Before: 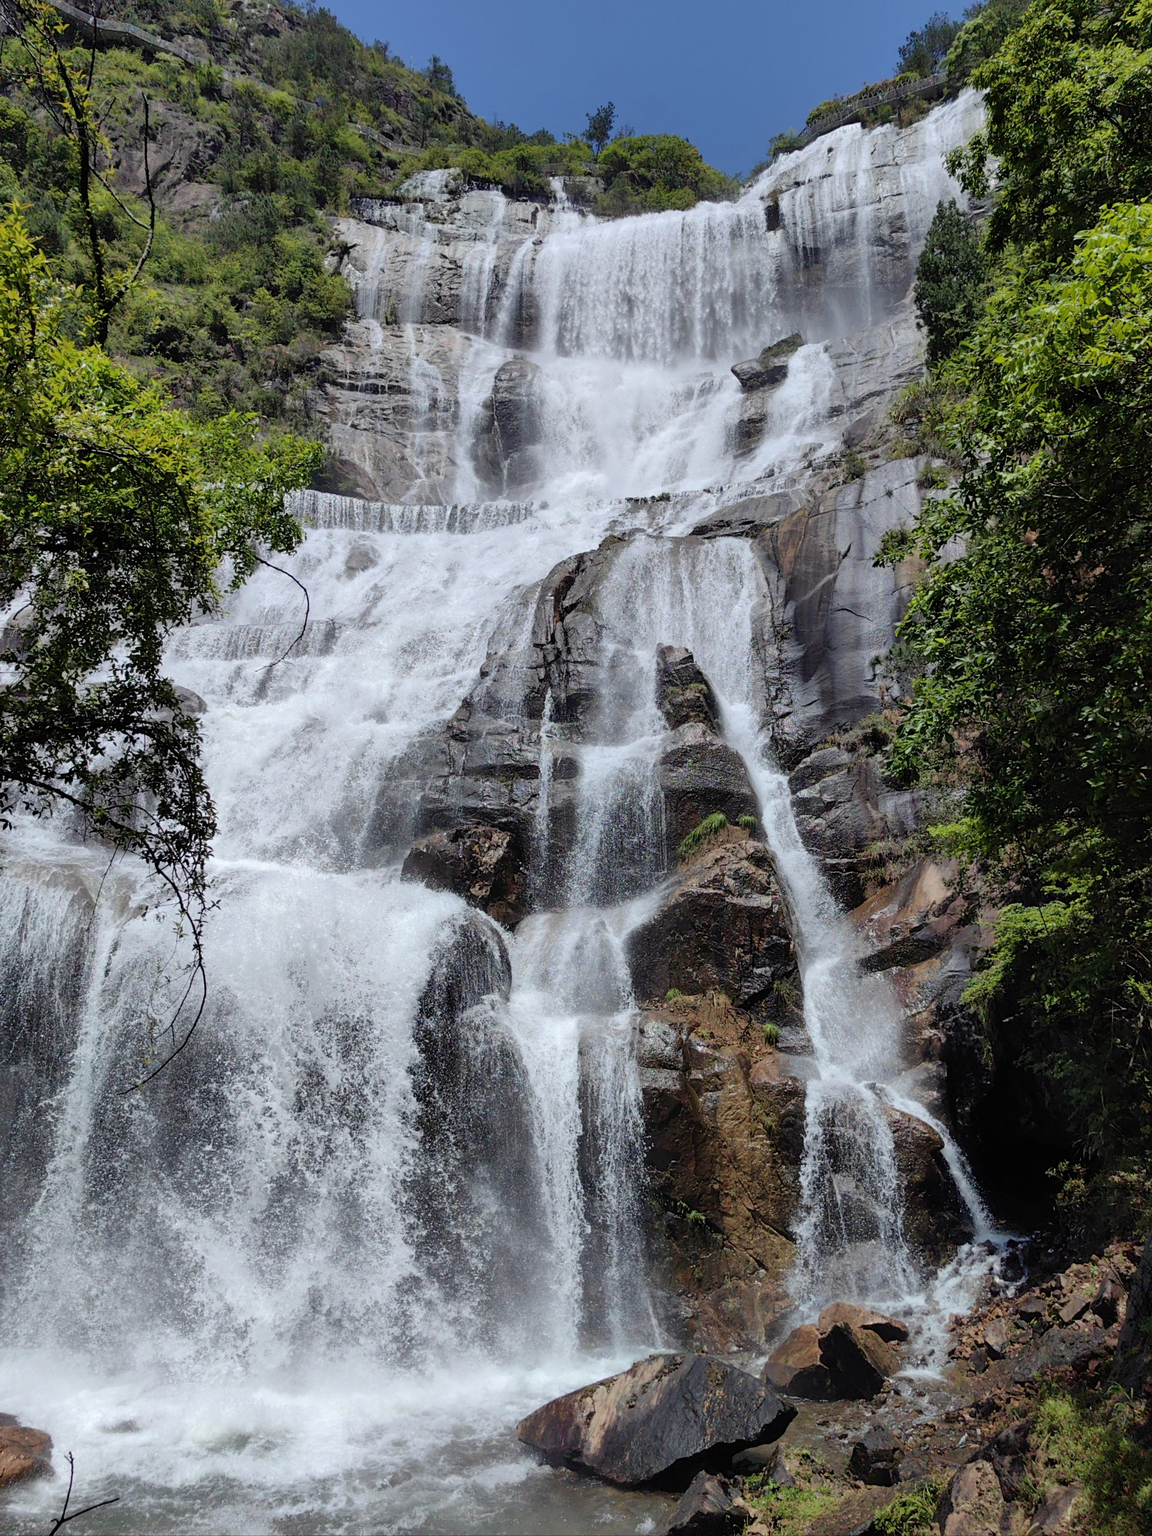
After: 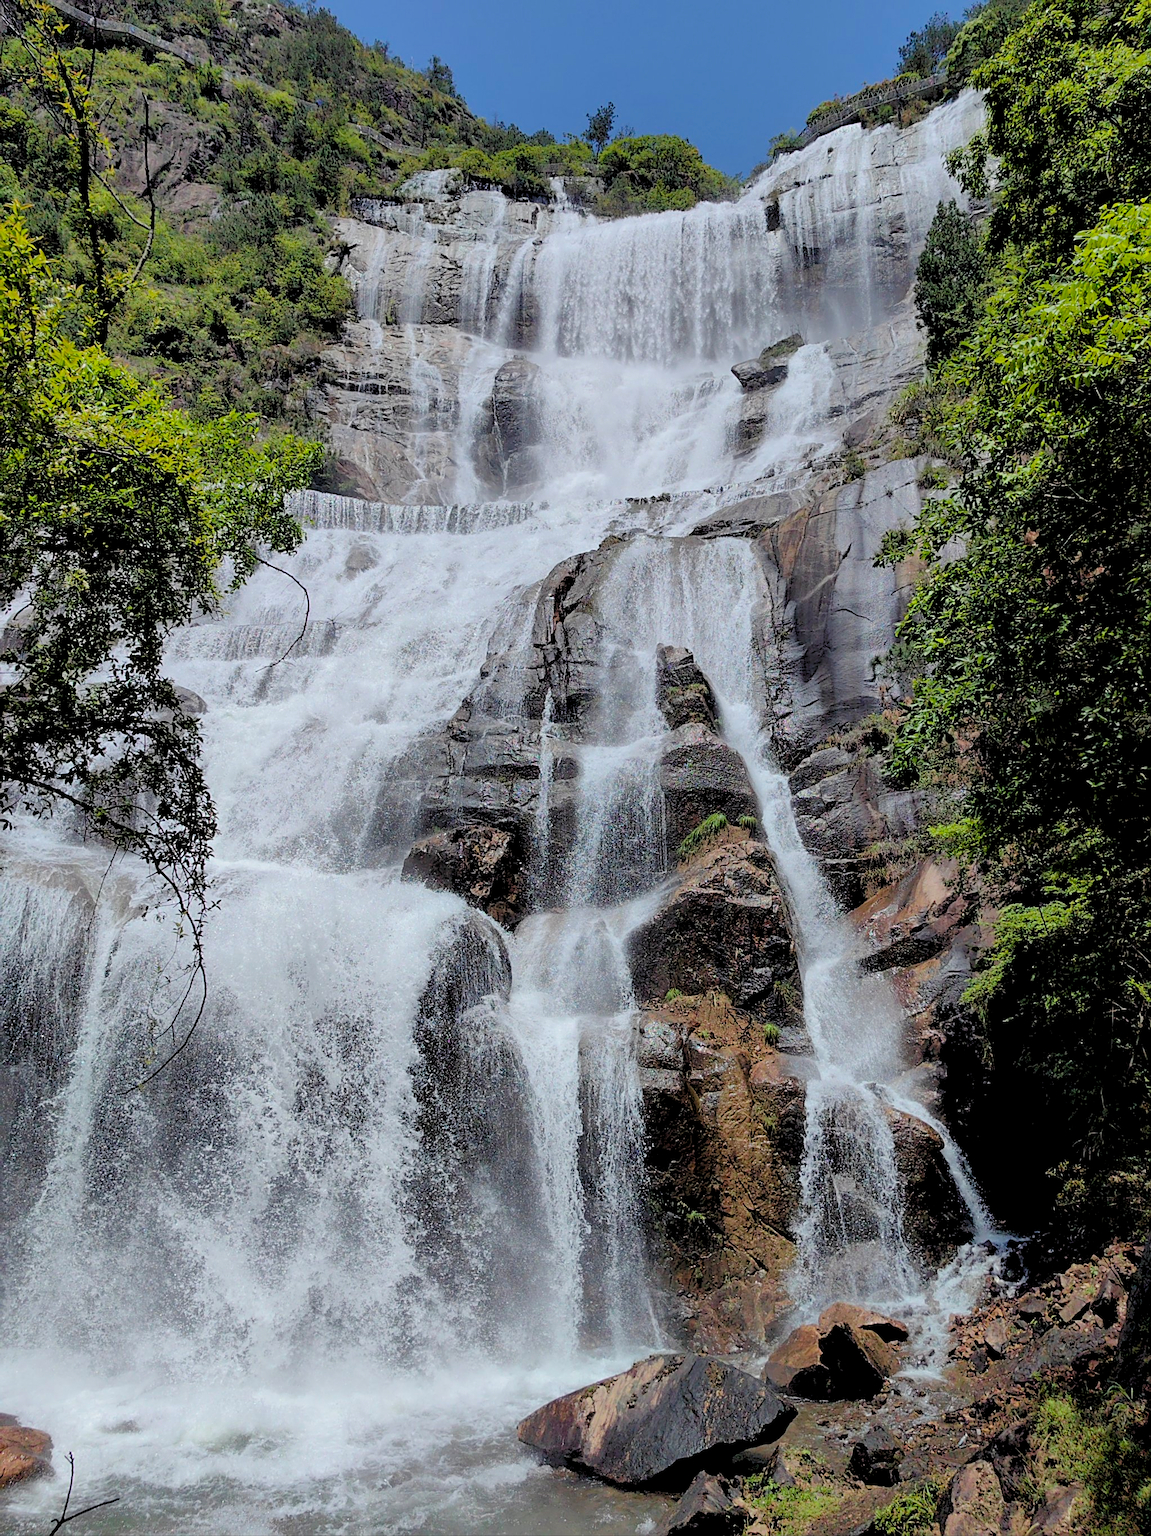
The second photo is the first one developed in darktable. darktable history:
rgb levels: preserve colors sum RGB, levels [[0.038, 0.433, 0.934], [0, 0.5, 1], [0, 0.5, 1]]
sharpen: on, module defaults
